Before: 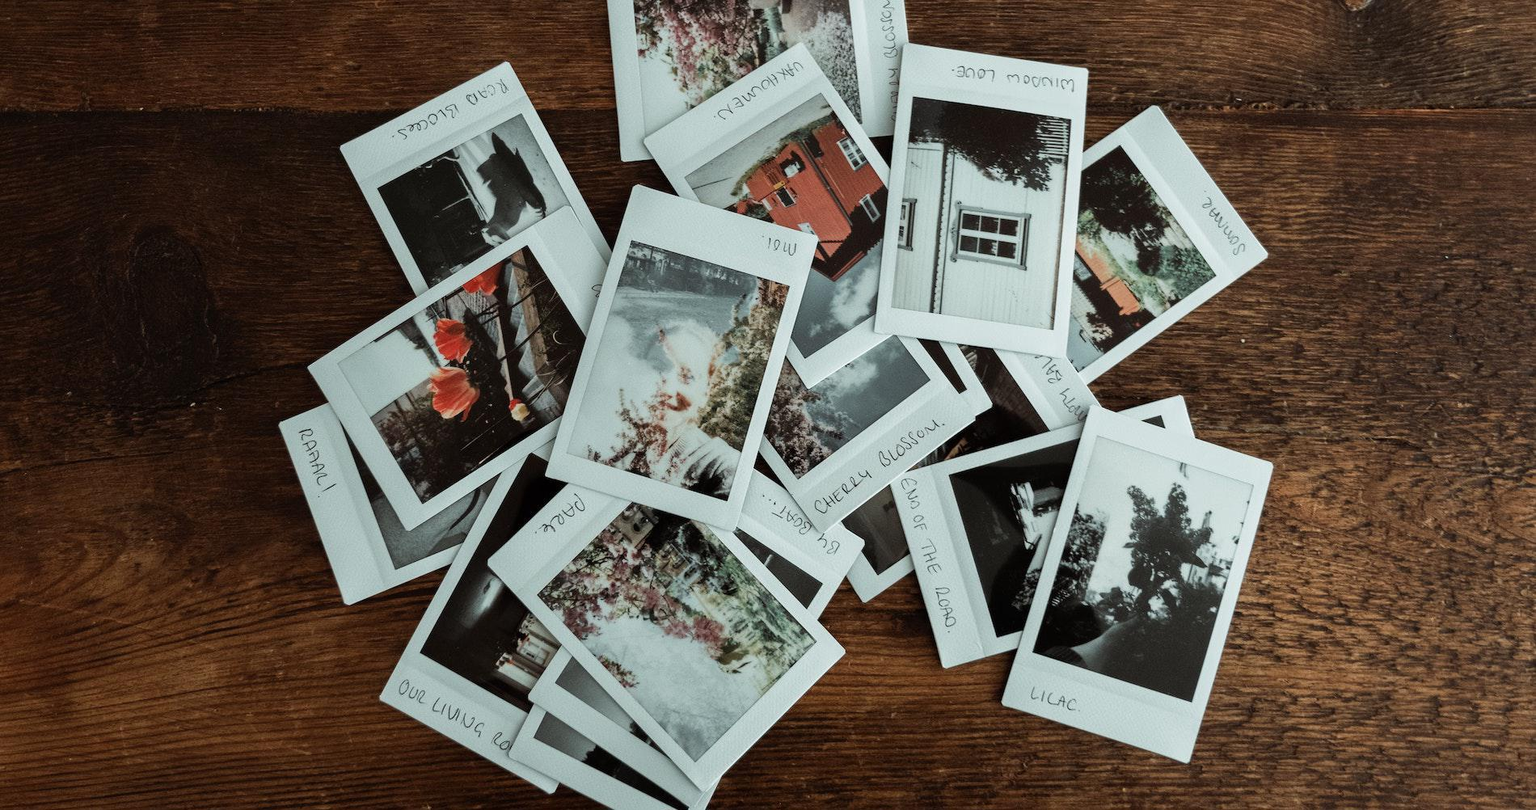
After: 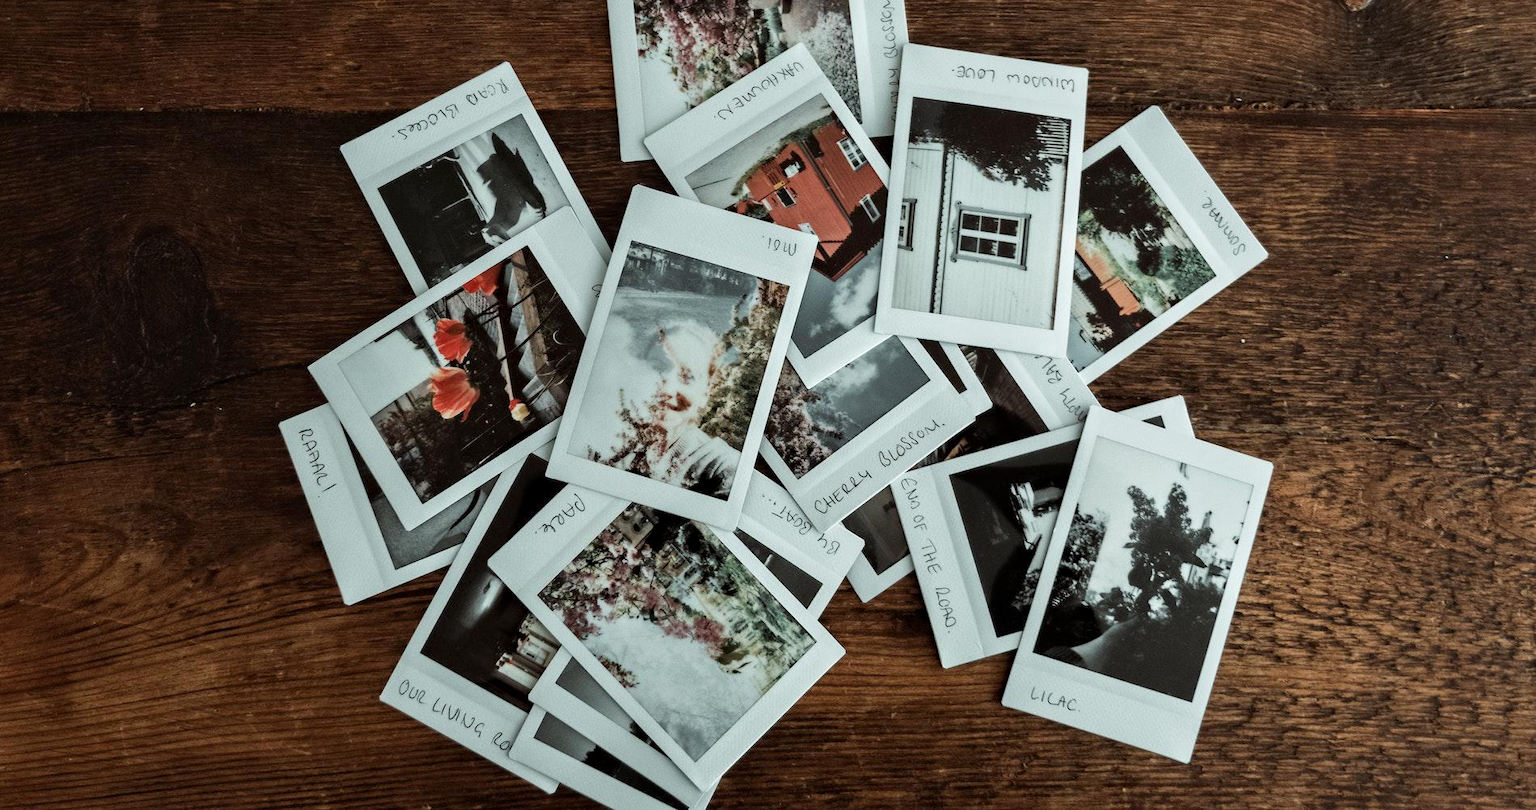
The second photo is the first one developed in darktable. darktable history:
local contrast: mode bilateral grid, contrast 20, coarseness 50, detail 102%, midtone range 0.2
contrast equalizer: y [[0.5, 0.5, 0.544, 0.569, 0.5, 0.5], [0.5 ×6], [0.5 ×6], [0 ×6], [0 ×6]]
